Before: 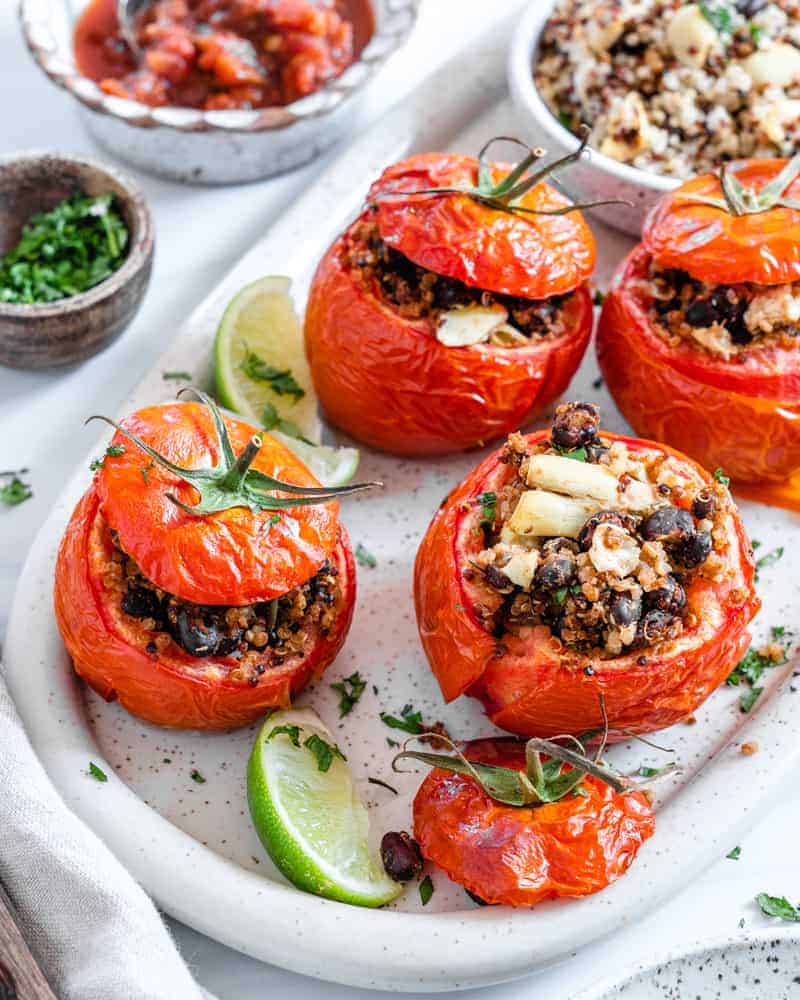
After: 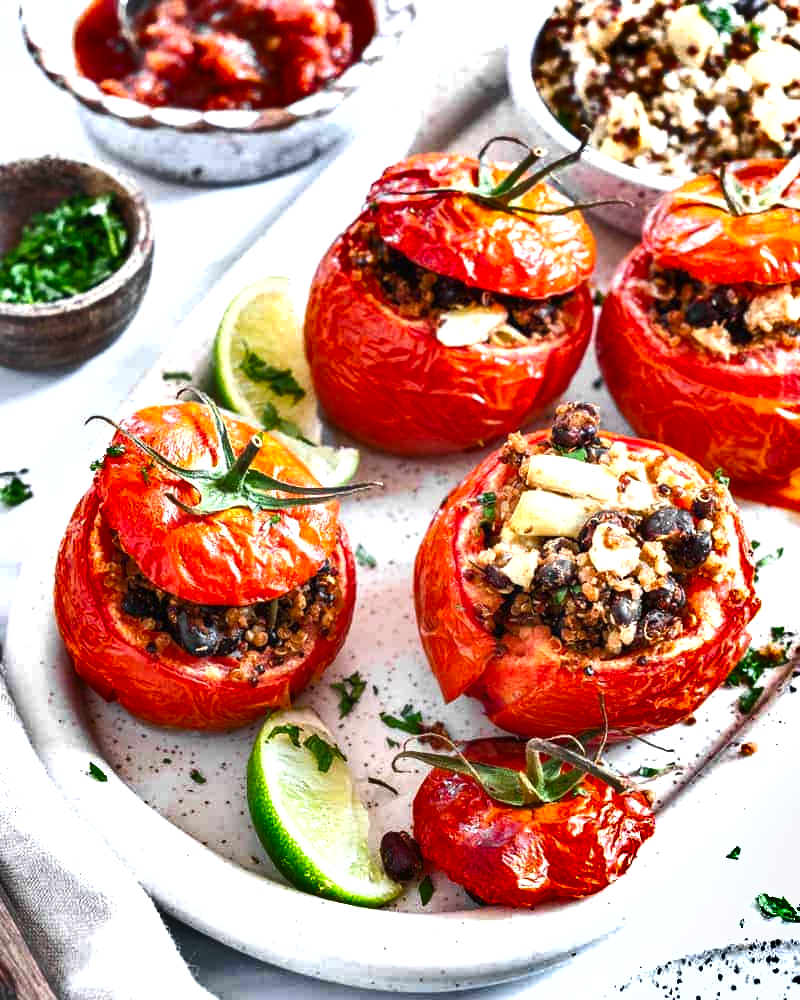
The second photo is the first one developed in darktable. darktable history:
exposure: black level correction 0, exposure 0.695 EV, compensate exposure bias true, compensate highlight preservation false
tone equalizer: on, module defaults
shadows and highlights: radius 101.75, shadows 50.34, highlights -65.41, soften with gaussian
